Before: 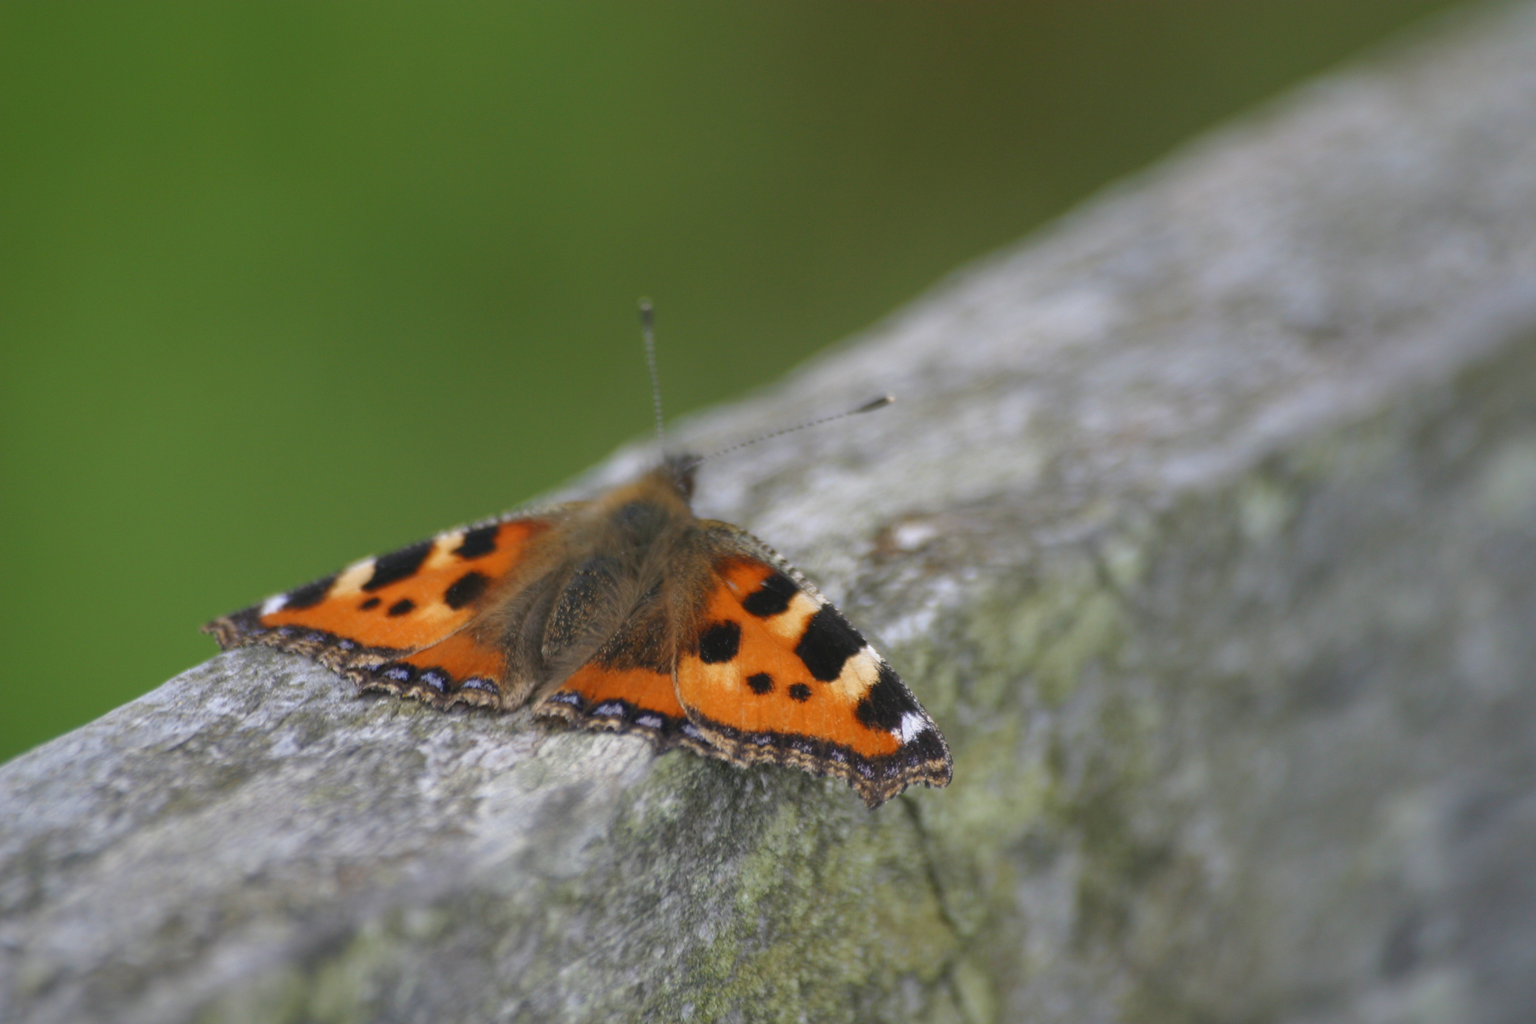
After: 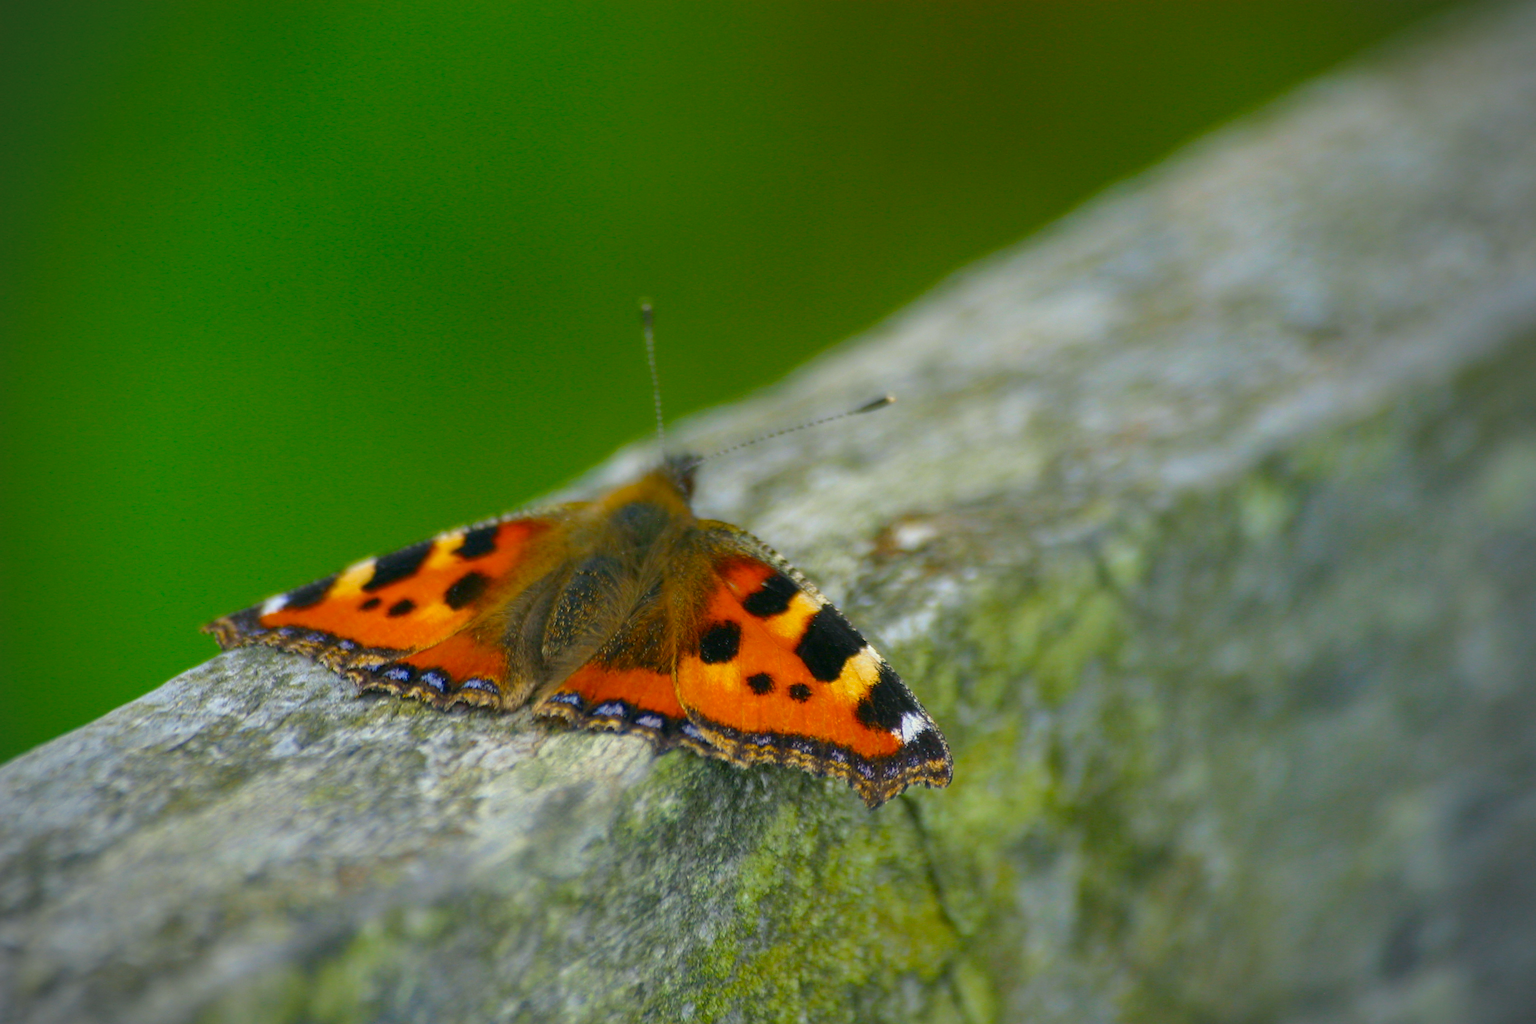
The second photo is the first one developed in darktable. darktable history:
vignetting: unbound false
color correction: highlights a* -7.5, highlights b* 1.58, shadows a* -2.83, saturation 1.39
color balance rgb: shadows lift › luminance -10.151%, highlights gain › chroma 2.977%, highlights gain › hue 72.25°, global offset › luminance -0.51%, perceptual saturation grading › global saturation 25.115%, global vibrance 30.577%
sharpen: on, module defaults
